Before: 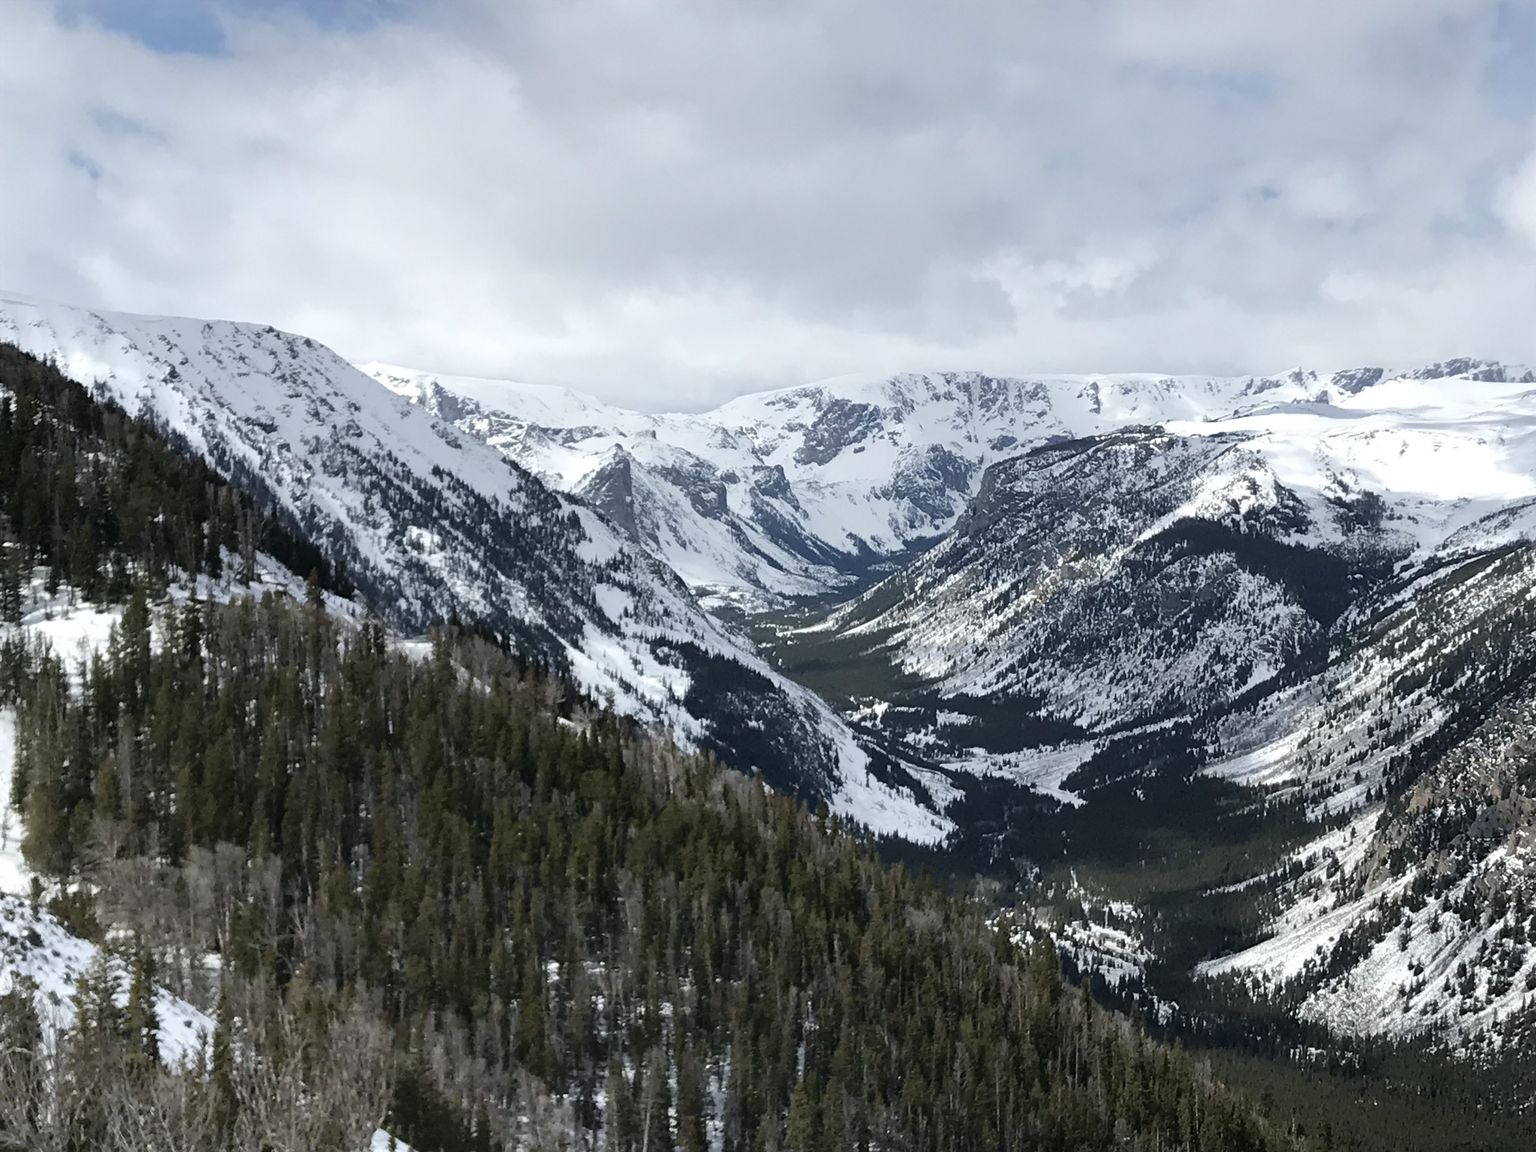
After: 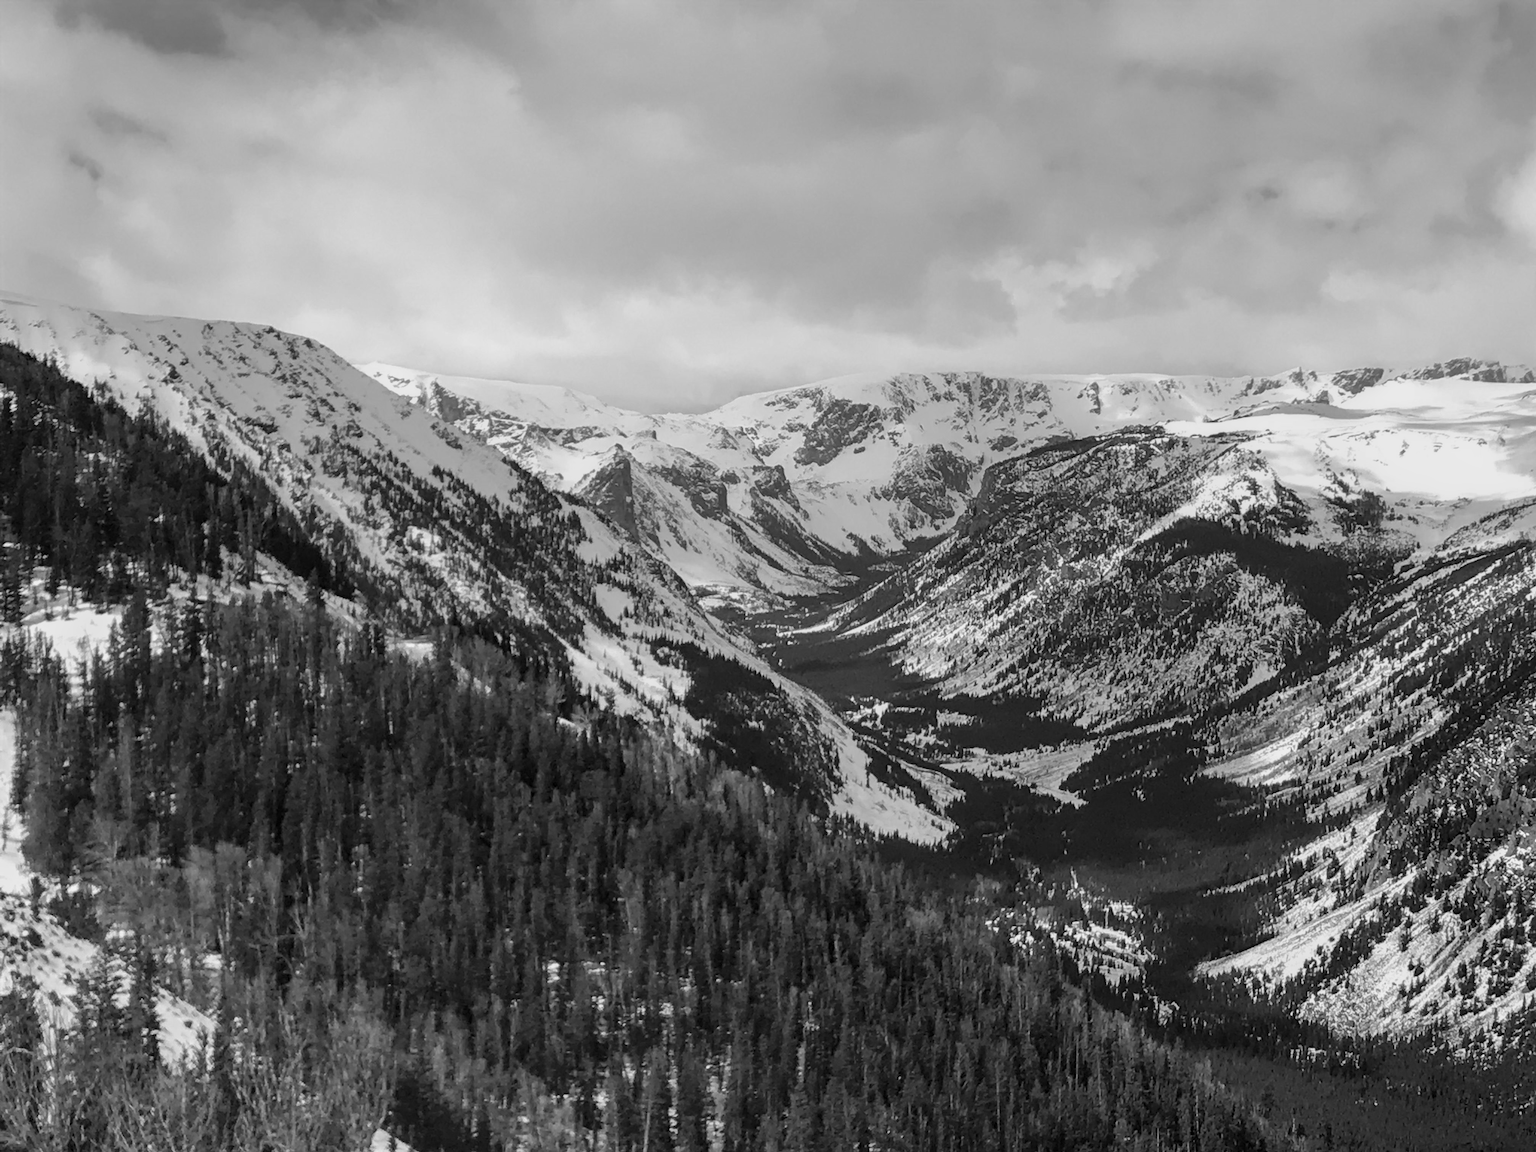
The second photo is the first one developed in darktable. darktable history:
local contrast: on, module defaults
monochrome: a 26.22, b 42.67, size 0.8
